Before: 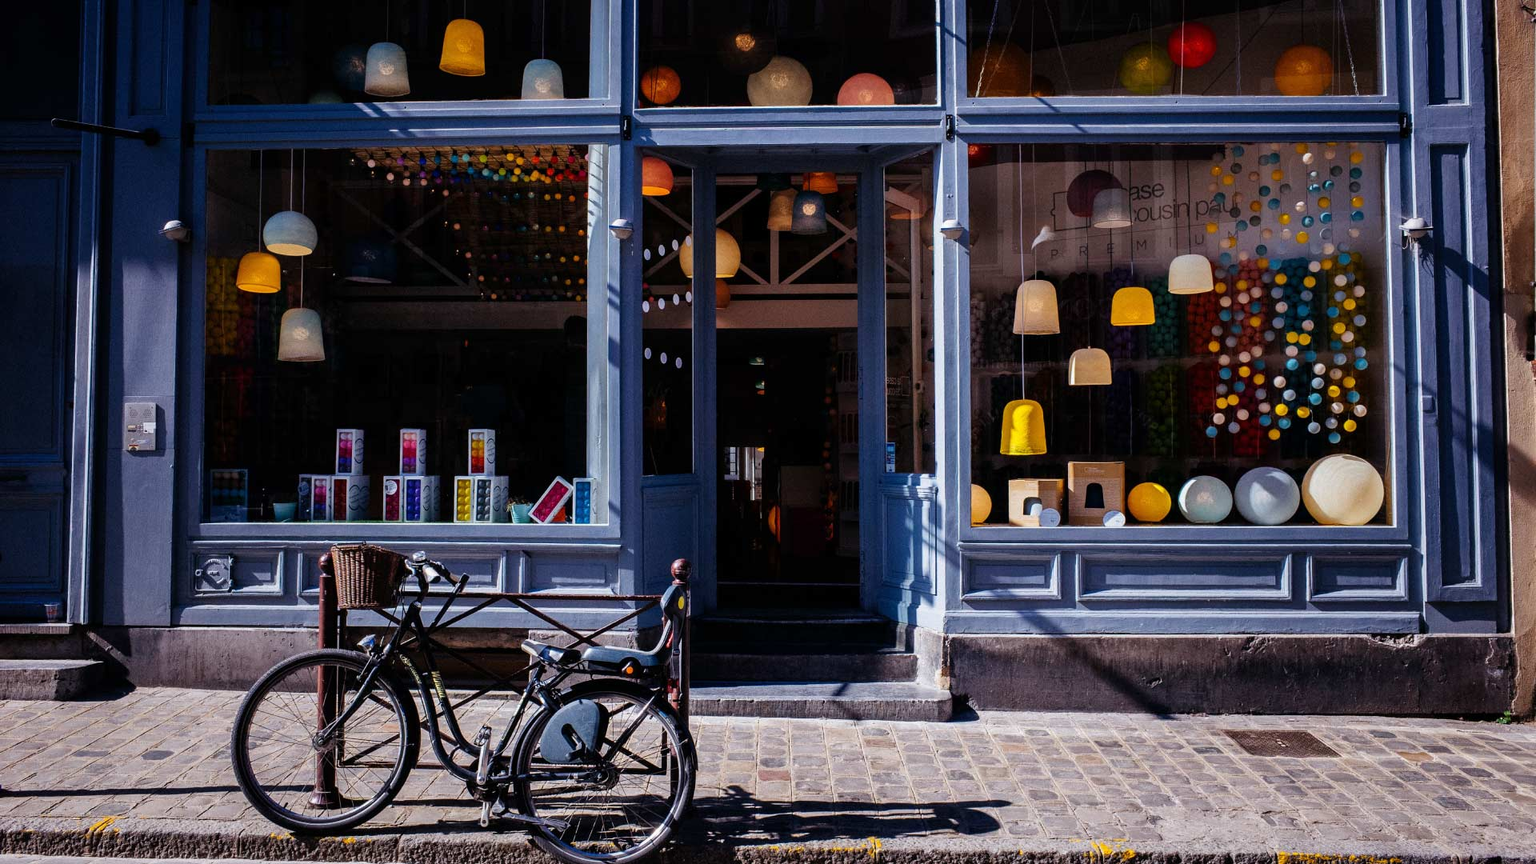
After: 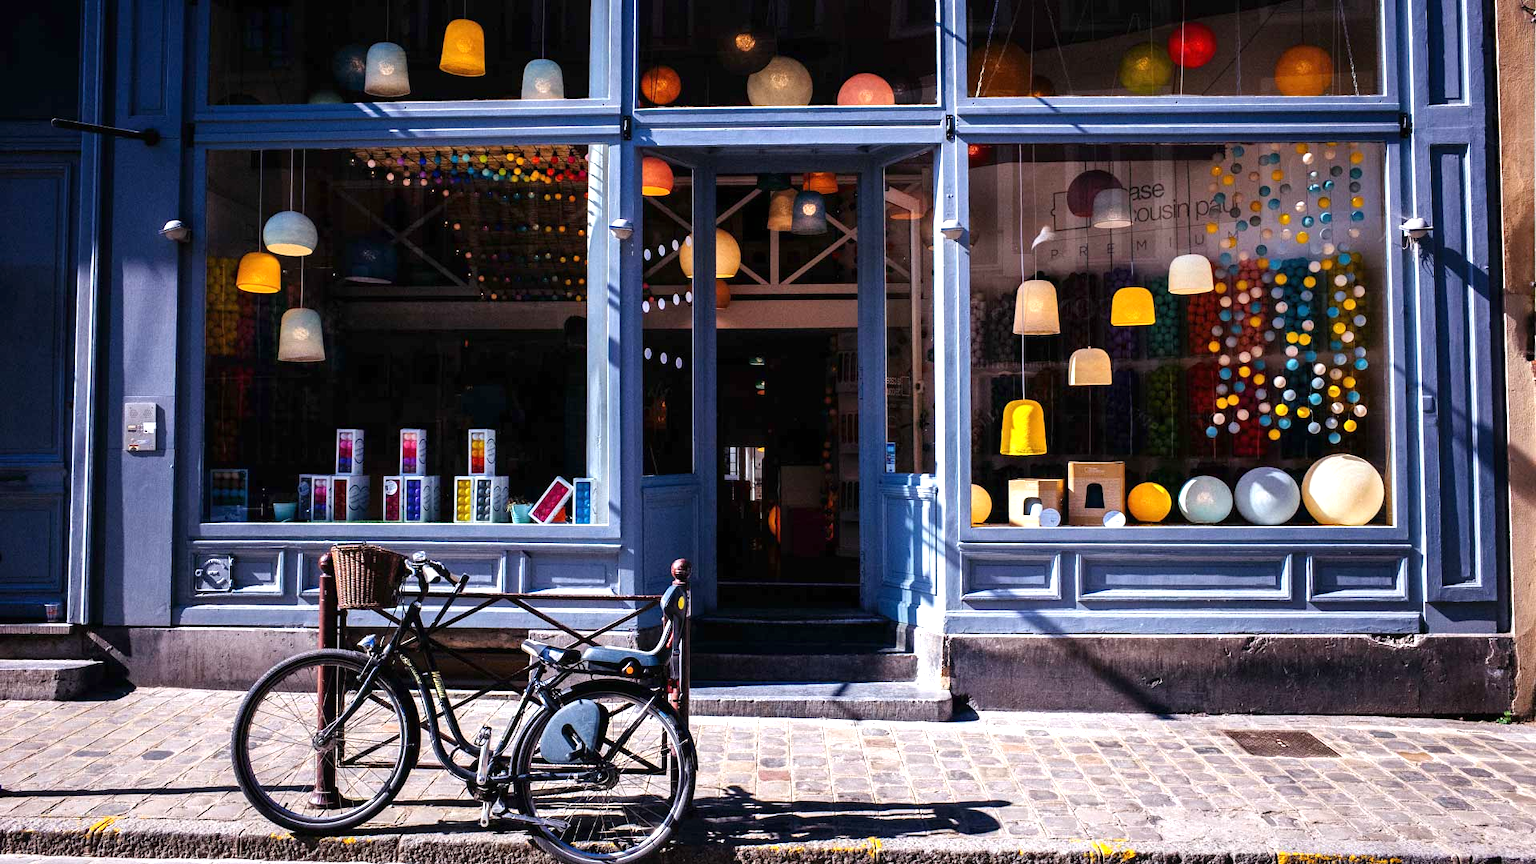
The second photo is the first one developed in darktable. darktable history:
exposure: black level correction 0, exposure 0.855 EV, compensate highlight preservation false
